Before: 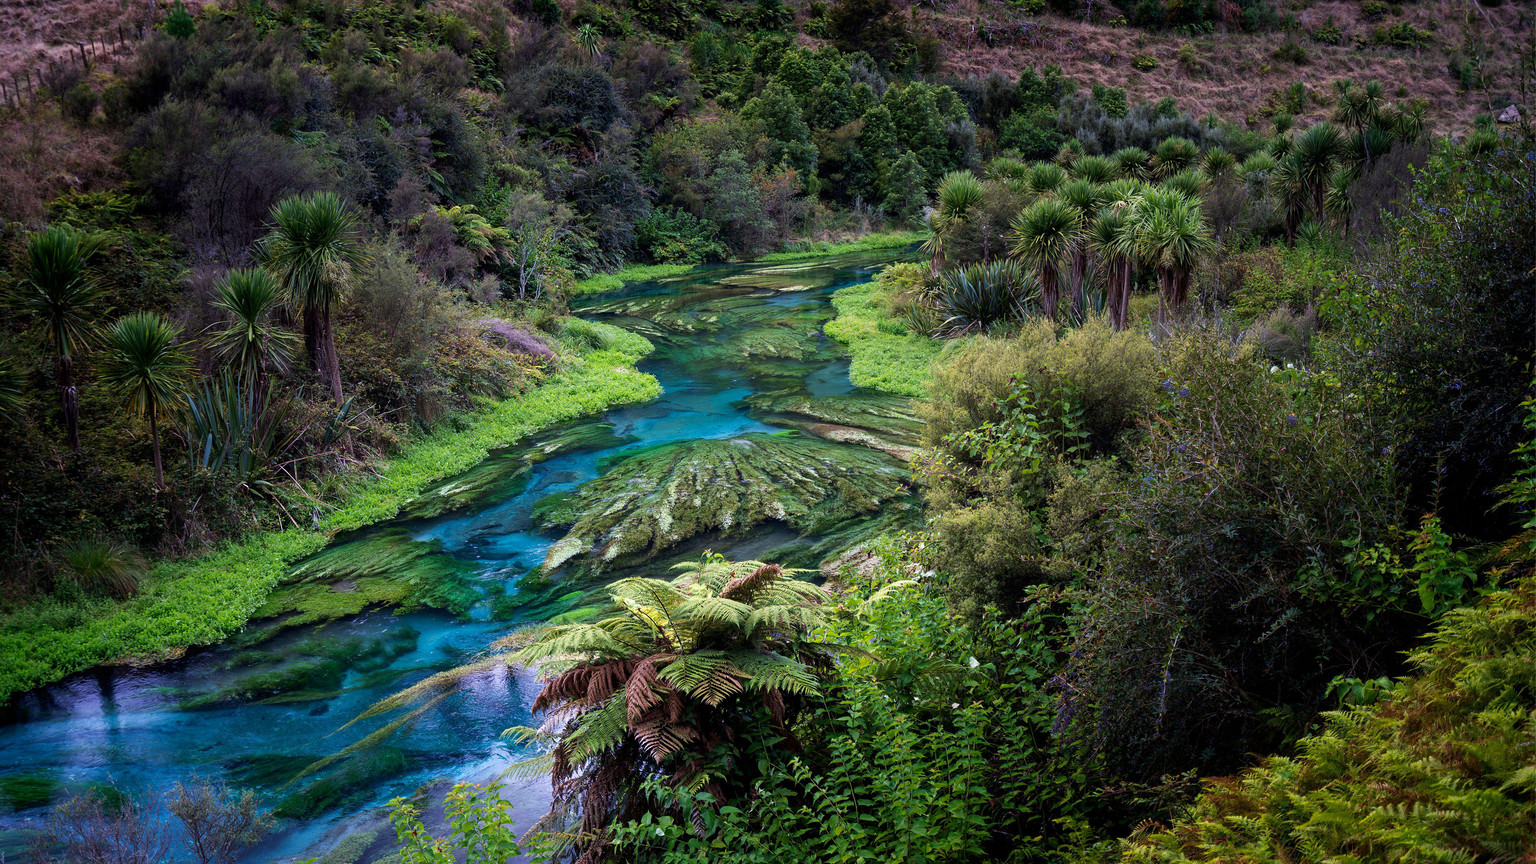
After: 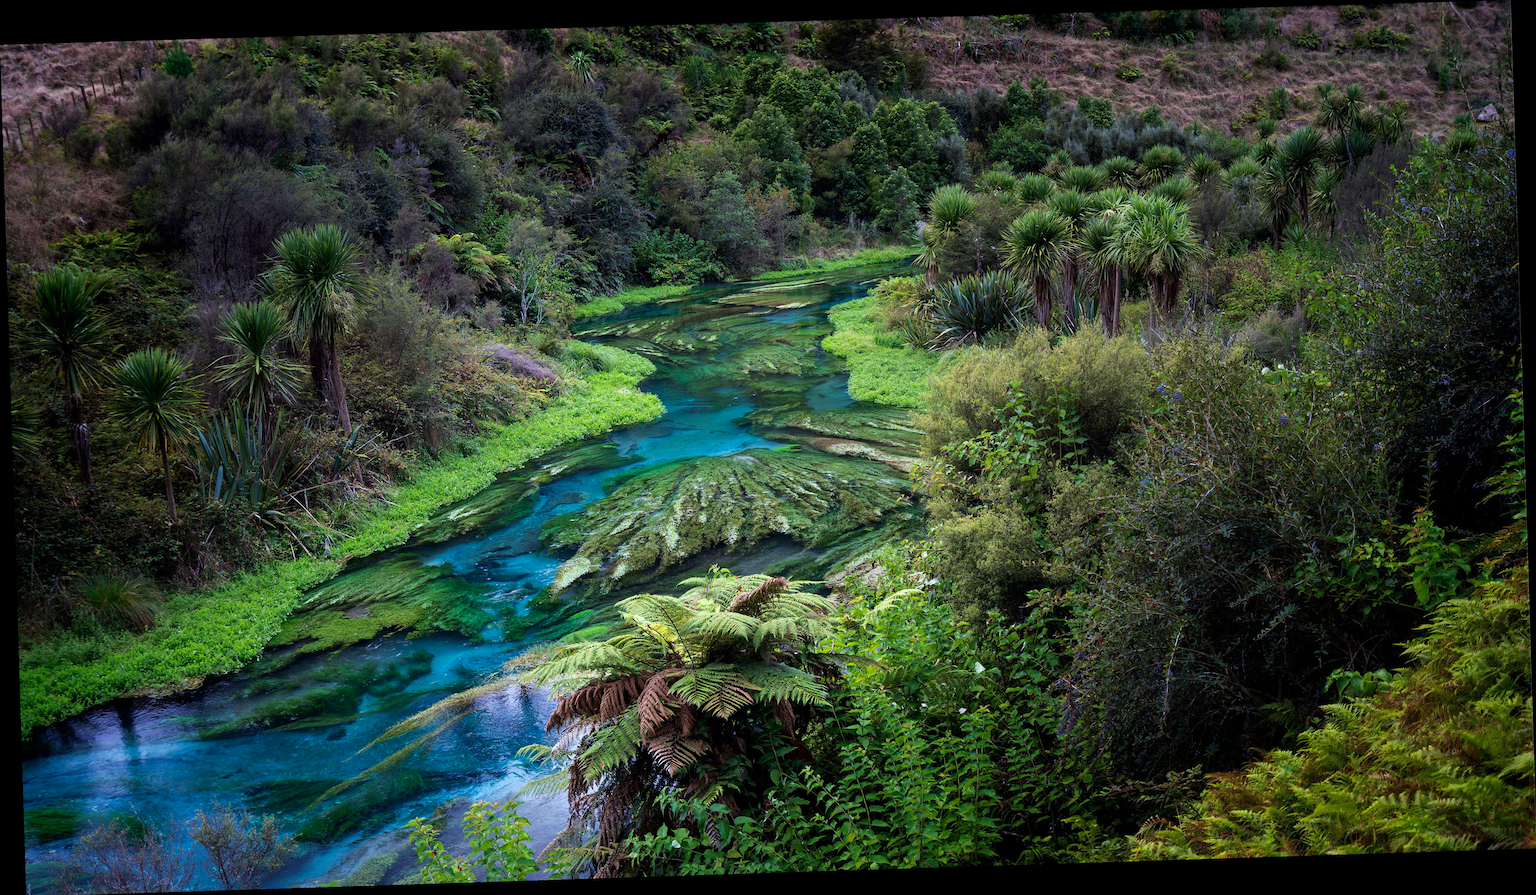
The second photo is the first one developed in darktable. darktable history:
color correction: highlights a* -6.69, highlights b* 0.49
rotate and perspective: rotation -1.77°, lens shift (horizontal) 0.004, automatic cropping off
